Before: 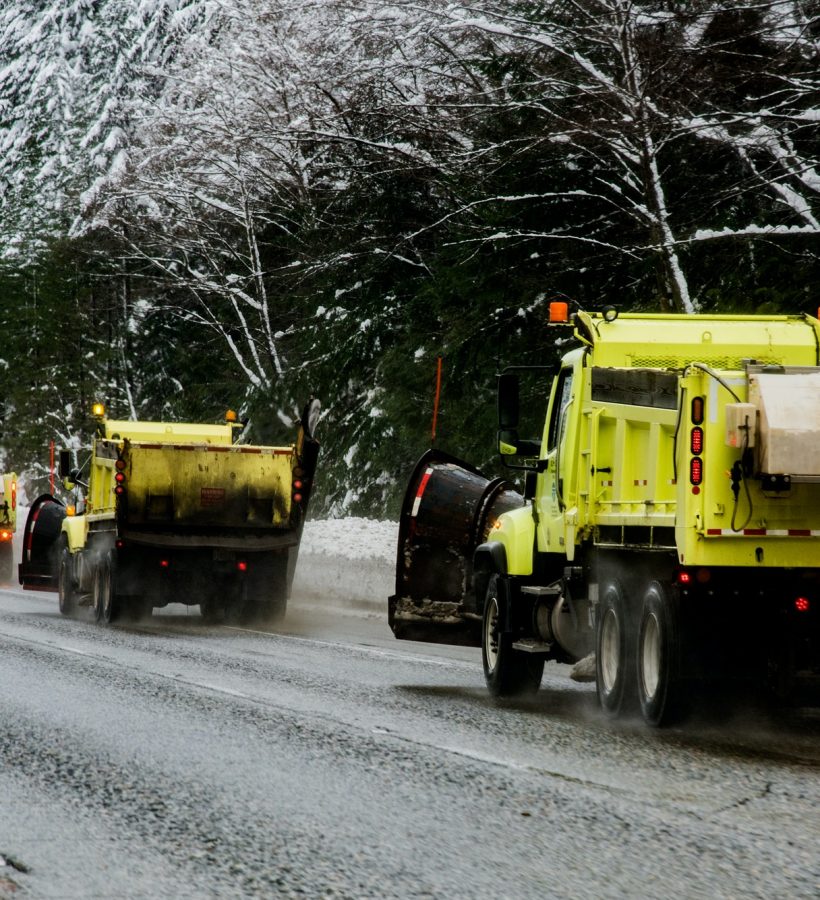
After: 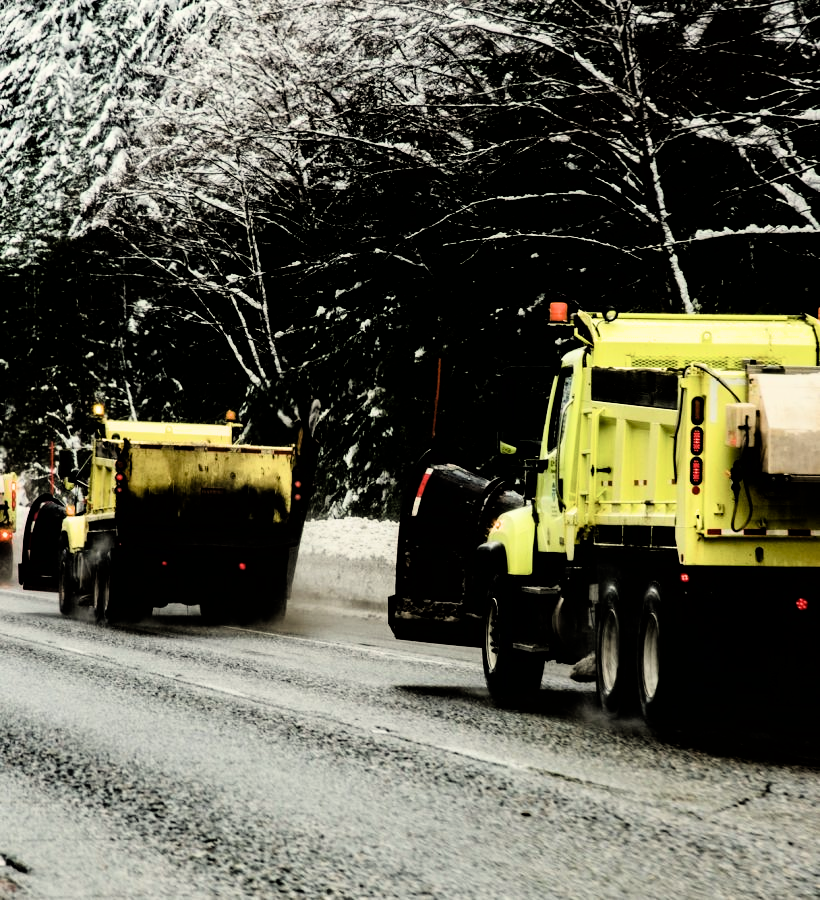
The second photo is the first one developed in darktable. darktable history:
white balance: red 1.029, blue 0.92
filmic rgb: black relative exposure -3.75 EV, white relative exposure 2.4 EV, dynamic range scaling -50%, hardness 3.42, latitude 30%, contrast 1.8
